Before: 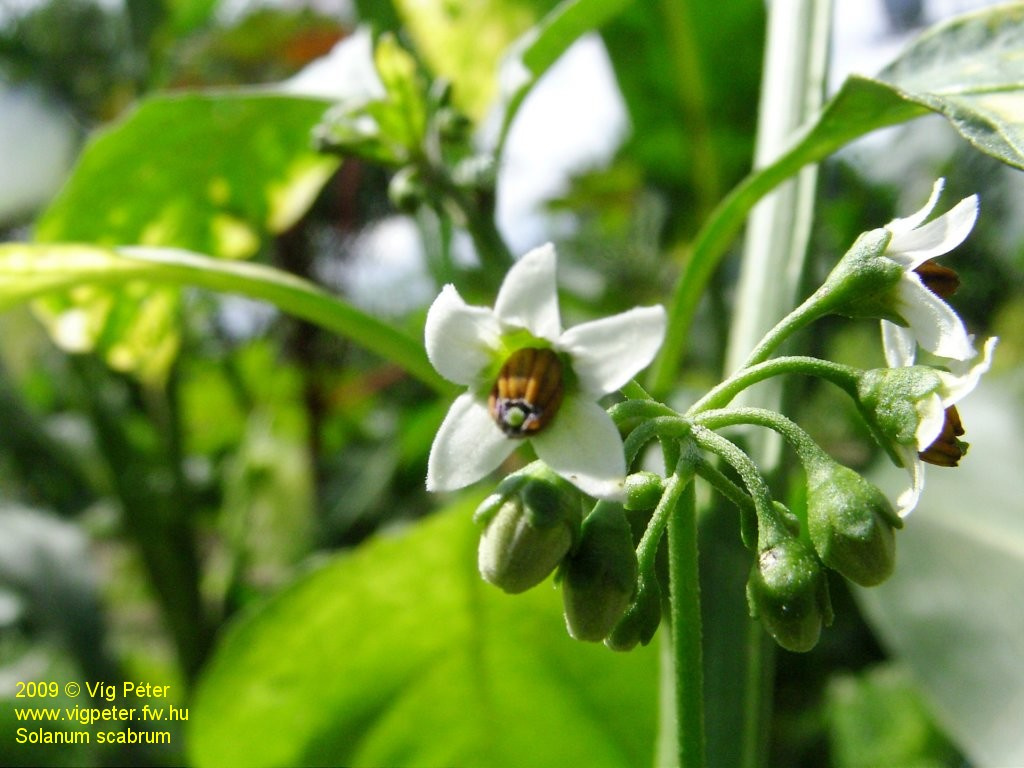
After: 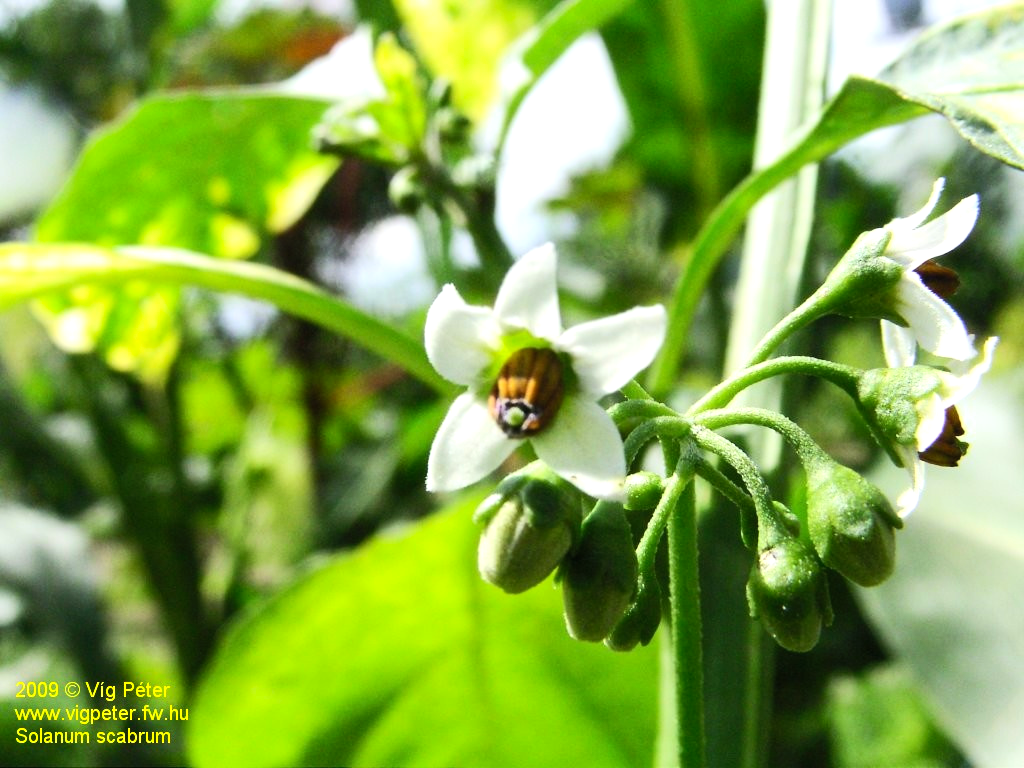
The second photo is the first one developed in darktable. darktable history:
contrast brightness saturation: contrast 0.2, brightness 0.15, saturation 0.14
tone equalizer: -8 EV -0.417 EV, -7 EV -0.389 EV, -6 EV -0.333 EV, -5 EV -0.222 EV, -3 EV 0.222 EV, -2 EV 0.333 EV, -1 EV 0.389 EV, +0 EV 0.417 EV, edges refinement/feathering 500, mask exposure compensation -1.57 EV, preserve details no
